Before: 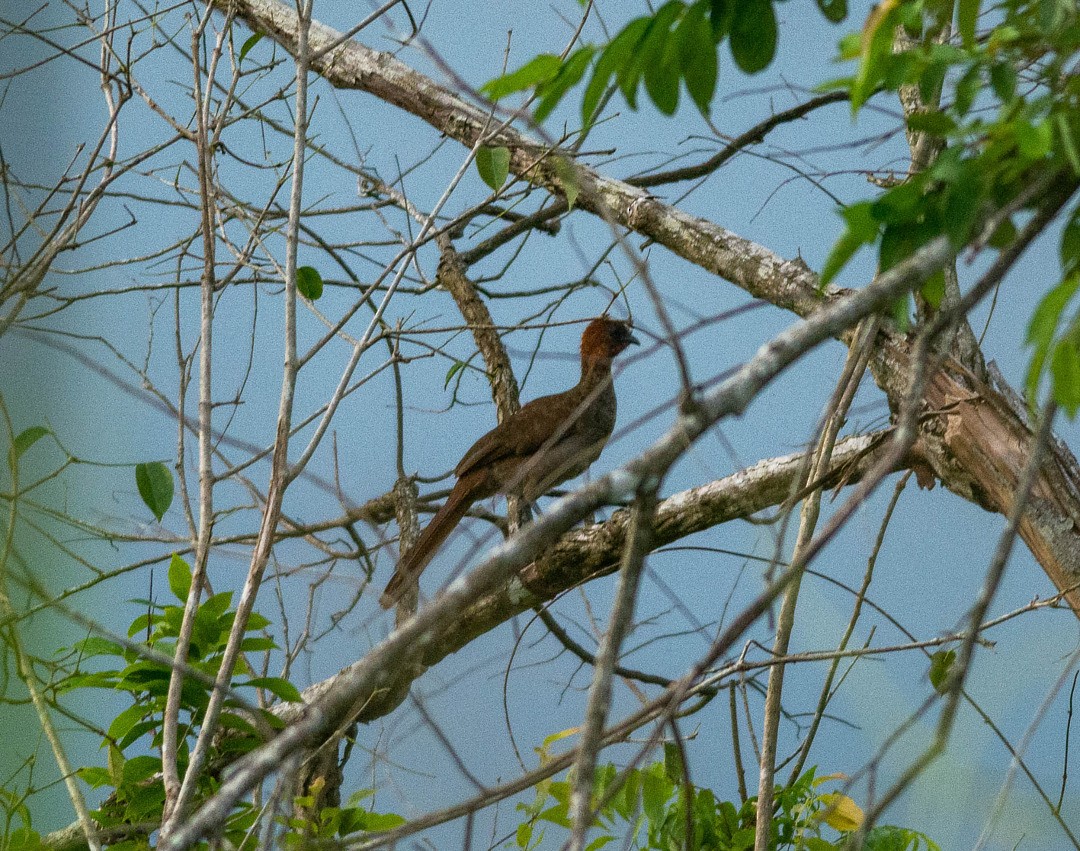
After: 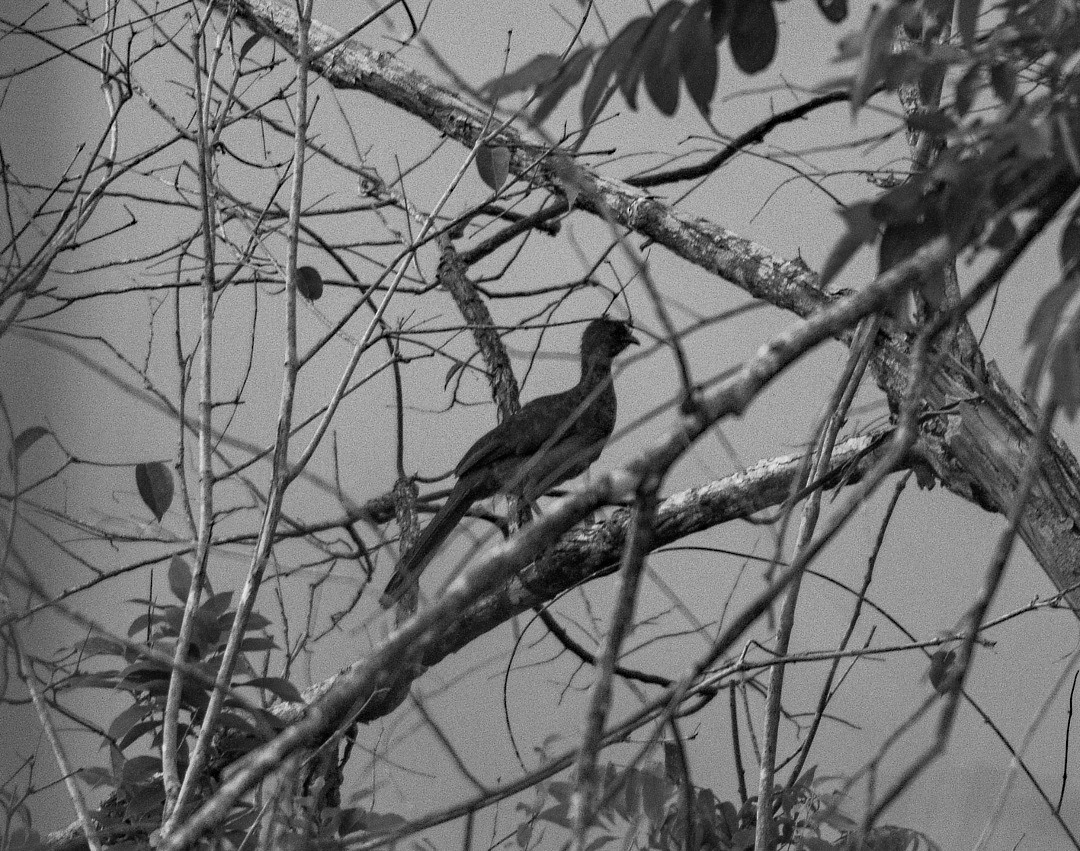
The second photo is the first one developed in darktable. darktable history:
white balance: emerald 1
color calibration: output gray [0.246, 0.254, 0.501, 0], gray › normalize channels true, illuminant same as pipeline (D50), adaptation XYZ, x 0.346, y 0.359, gamut compression 0
haze removal: strength 0.29, distance 0.25, compatibility mode true, adaptive false
